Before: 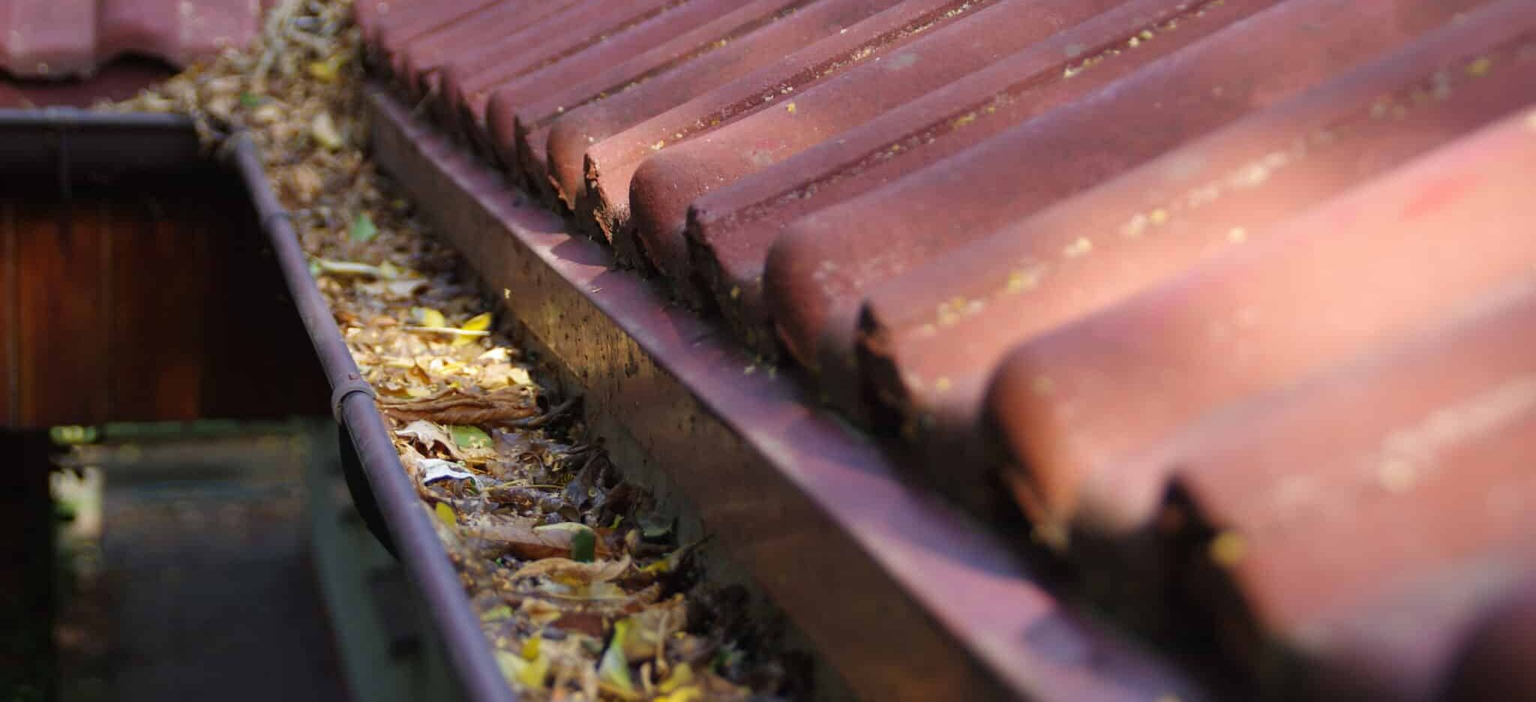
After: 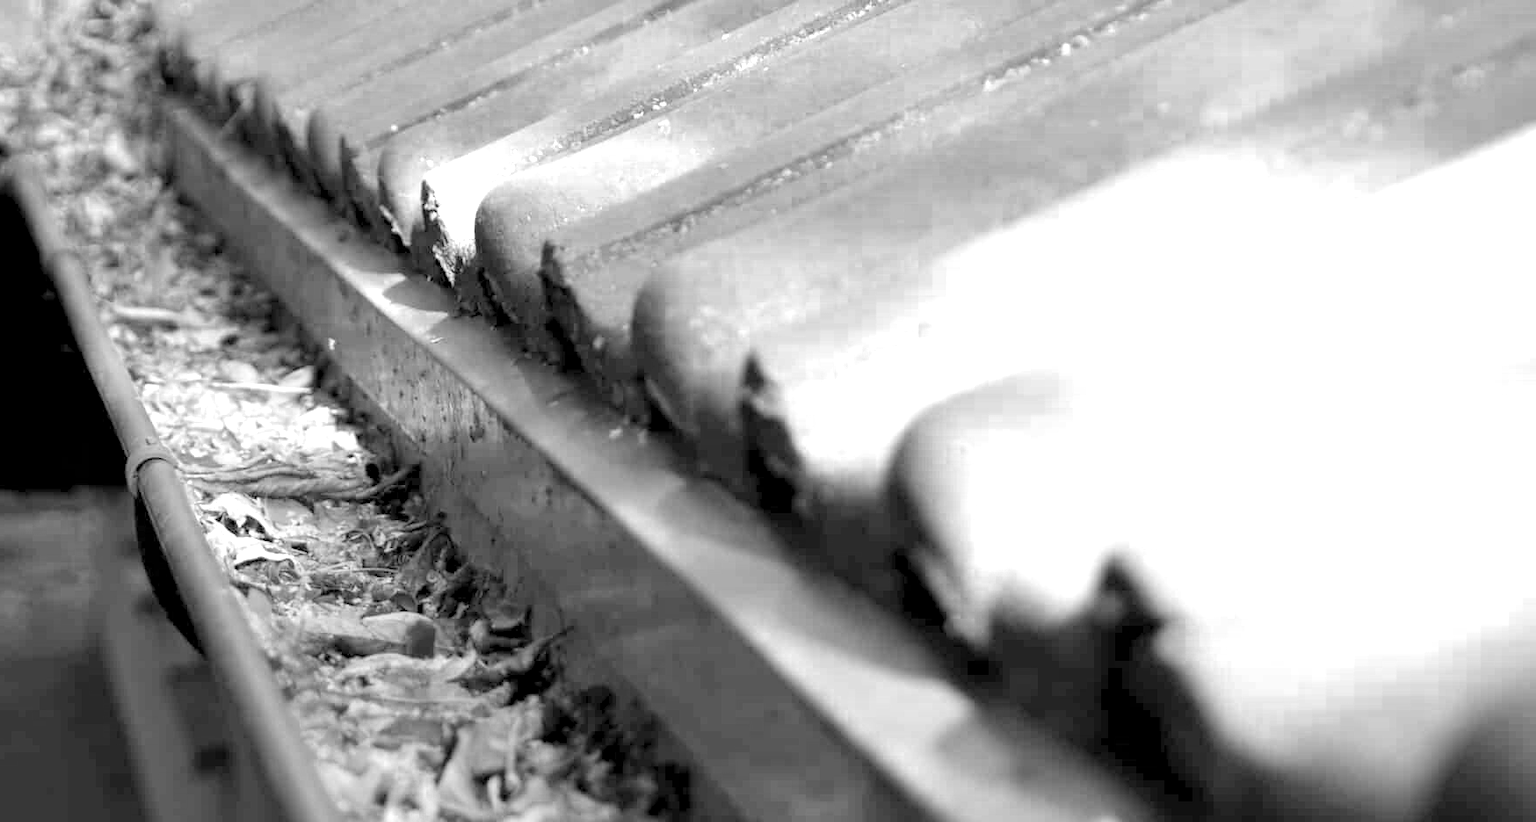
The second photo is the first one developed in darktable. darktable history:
crop and rotate: left 14.635%
color balance rgb: power › hue 73.43°, perceptual saturation grading › global saturation 30.876%, global vibrance 20%
color zones: curves: ch0 [(0.004, 0.588) (0.116, 0.636) (0.259, 0.476) (0.423, 0.464) (0.75, 0.5)]; ch1 [(0, 0) (0.143, 0) (0.286, 0) (0.429, 0) (0.571, 0) (0.714, 0) (0.857, 0)]
levels: levels [0.036, 0.364, 0.827]
